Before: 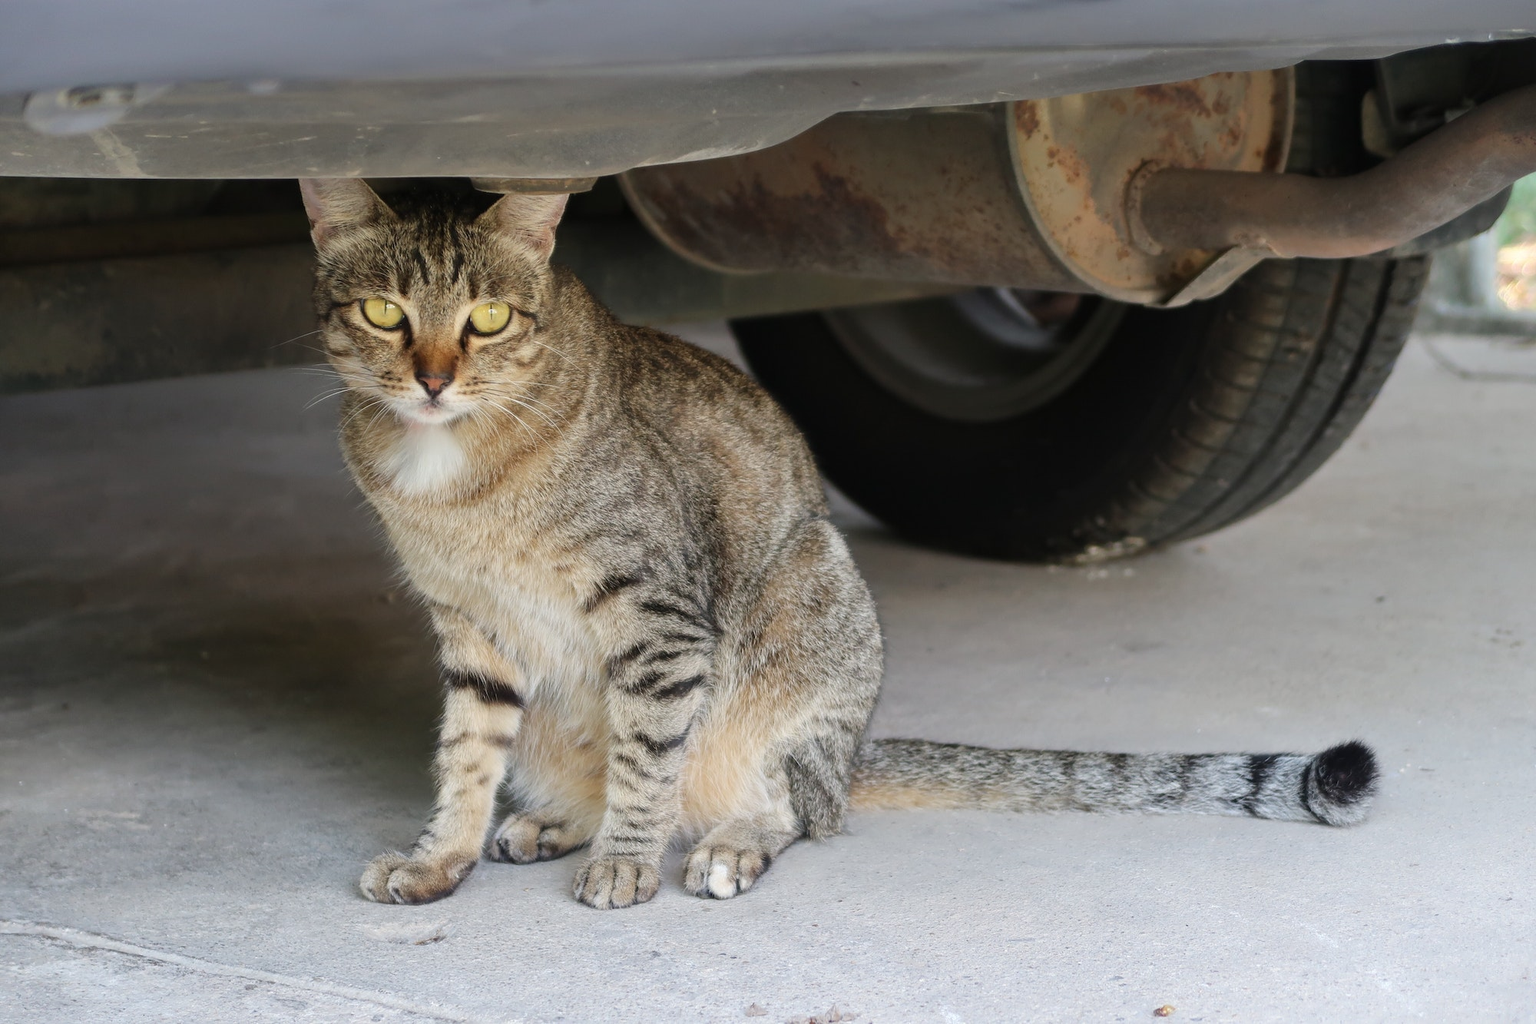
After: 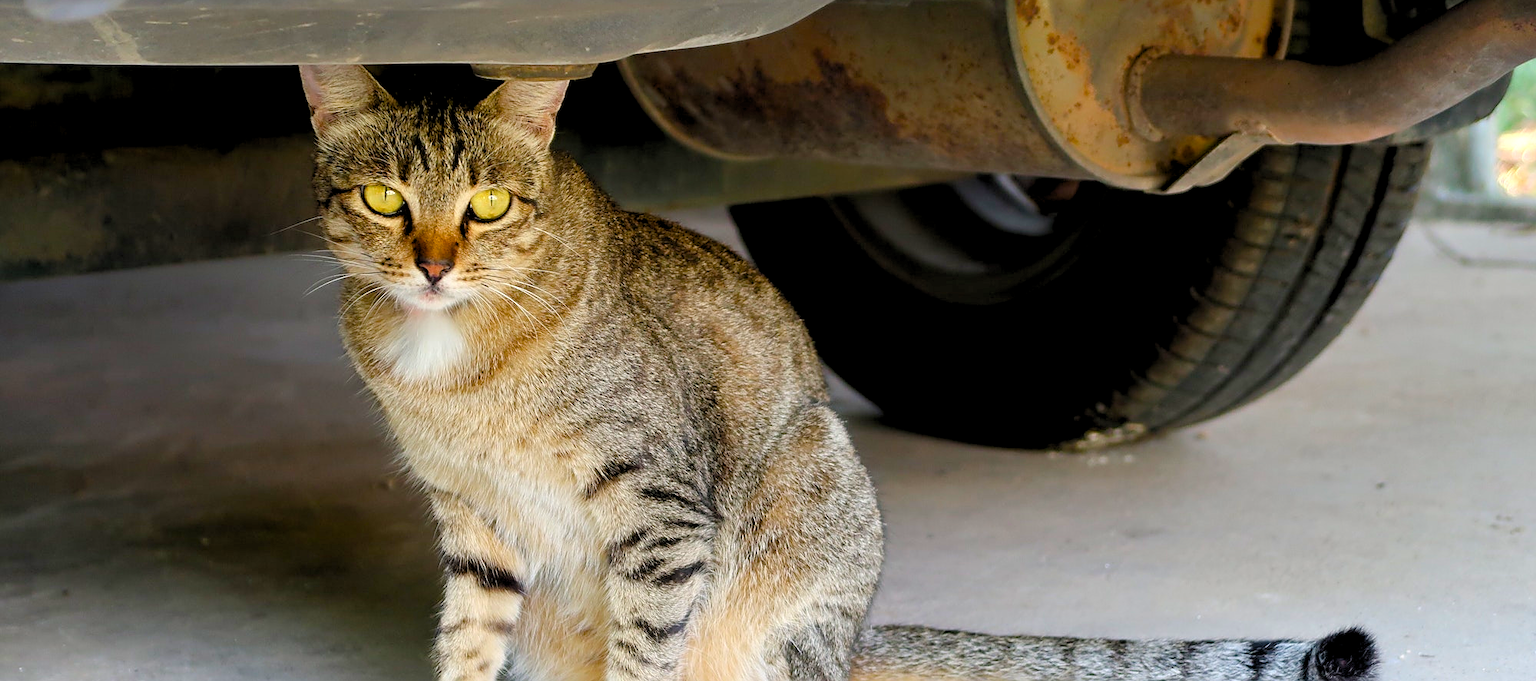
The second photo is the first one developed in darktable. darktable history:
exposure: black level correction 0.002, compensate highlight preservation false
crop: top 11.166%, bottom 22.168%
rgb levels: levels [[0.01, 0.419, 0.839], [0, 0.5, 1], [0, 0.5, 1]]
sharpen: on, module defaults
color balance rgb: perceptual saturation grading › global saturation 20%, perceptual saturation grading › highlights -25%, perceptual saturation grading › shadows 25%, global vibrance 50%
